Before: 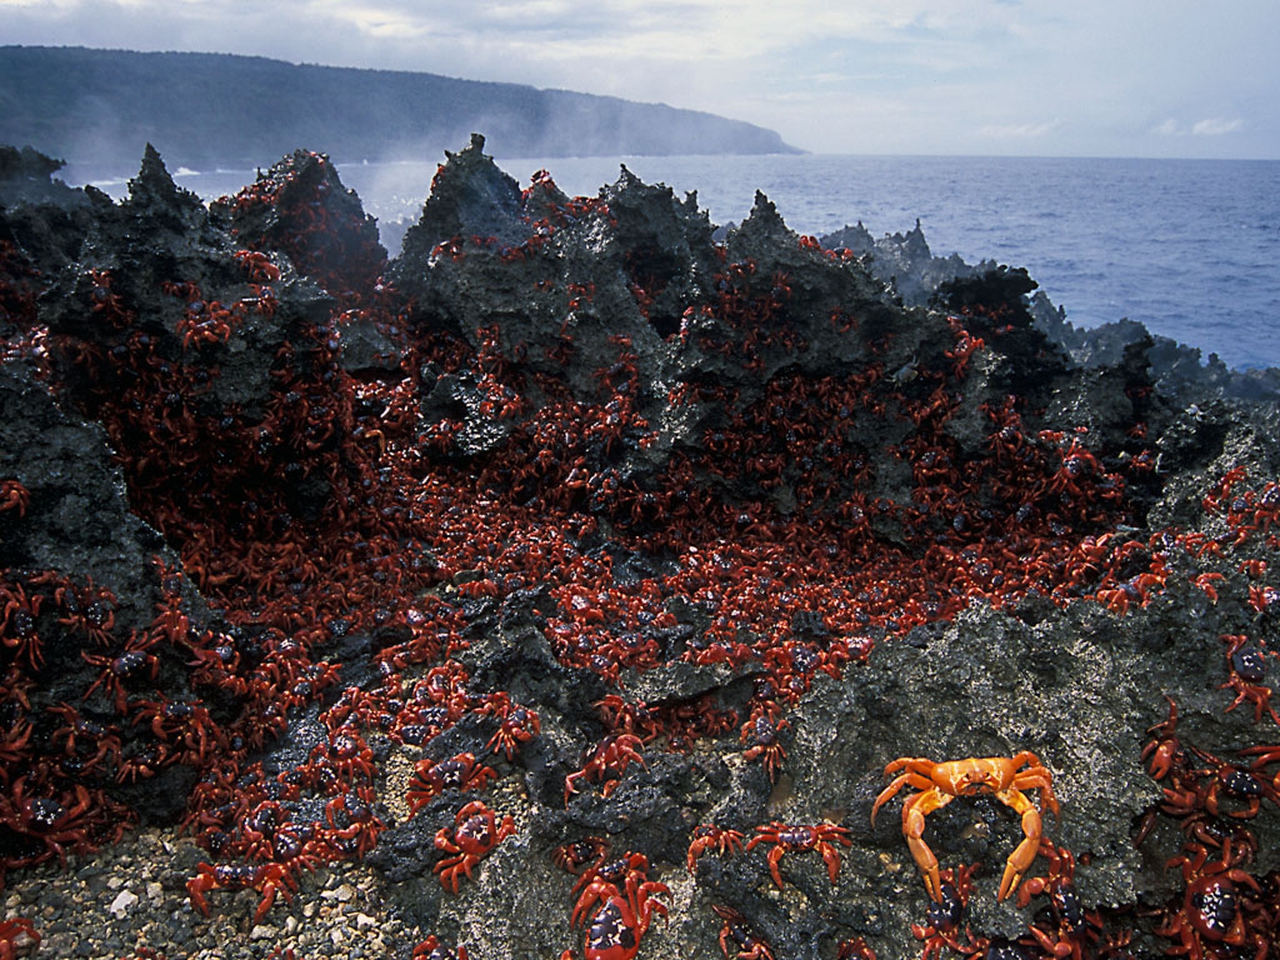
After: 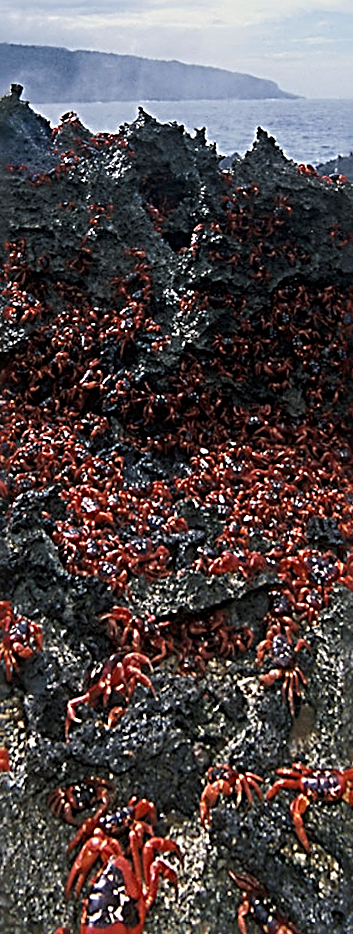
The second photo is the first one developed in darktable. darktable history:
rotate and perspective: rotation 0.72°, lens shift (vertical) -0.352, lens shift (horizontal) -0.051, crop left 0.152, crop right 0.859, crop top 0.019, crop bottom 0.964
crop: left 33.36%, right 33.36%
sharpen: radius 3.69, amount 0.928
